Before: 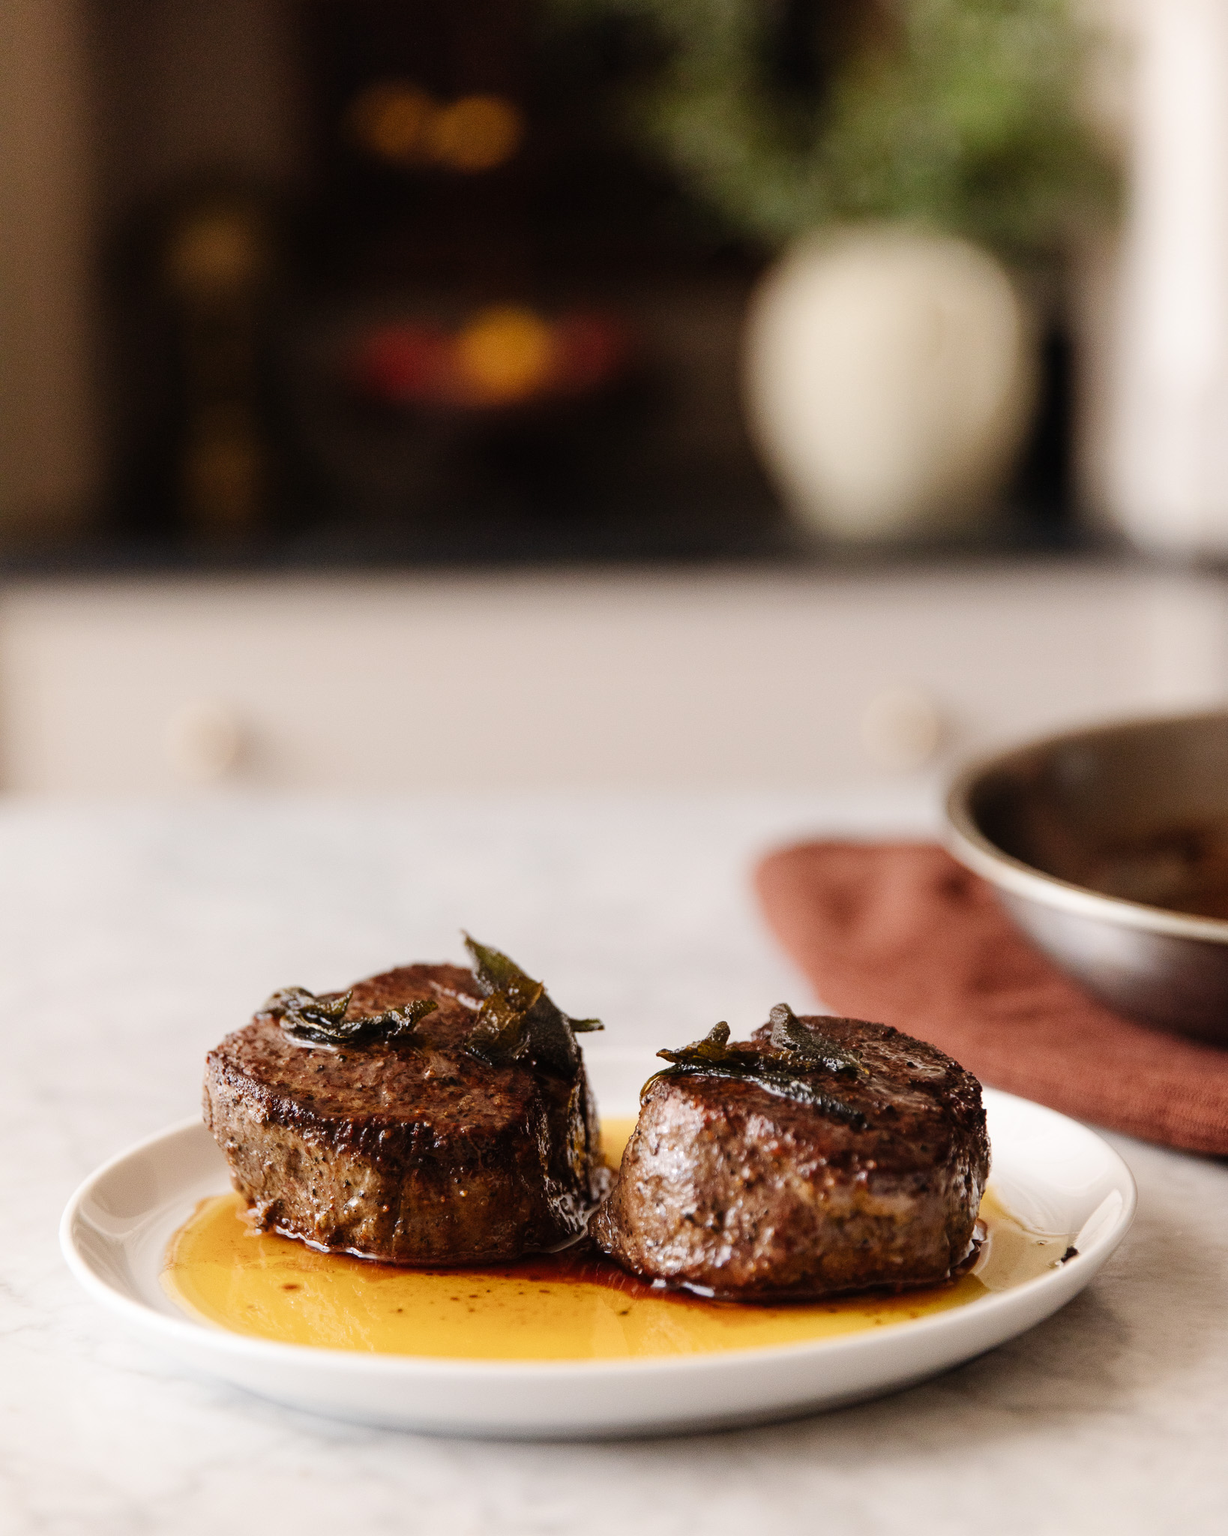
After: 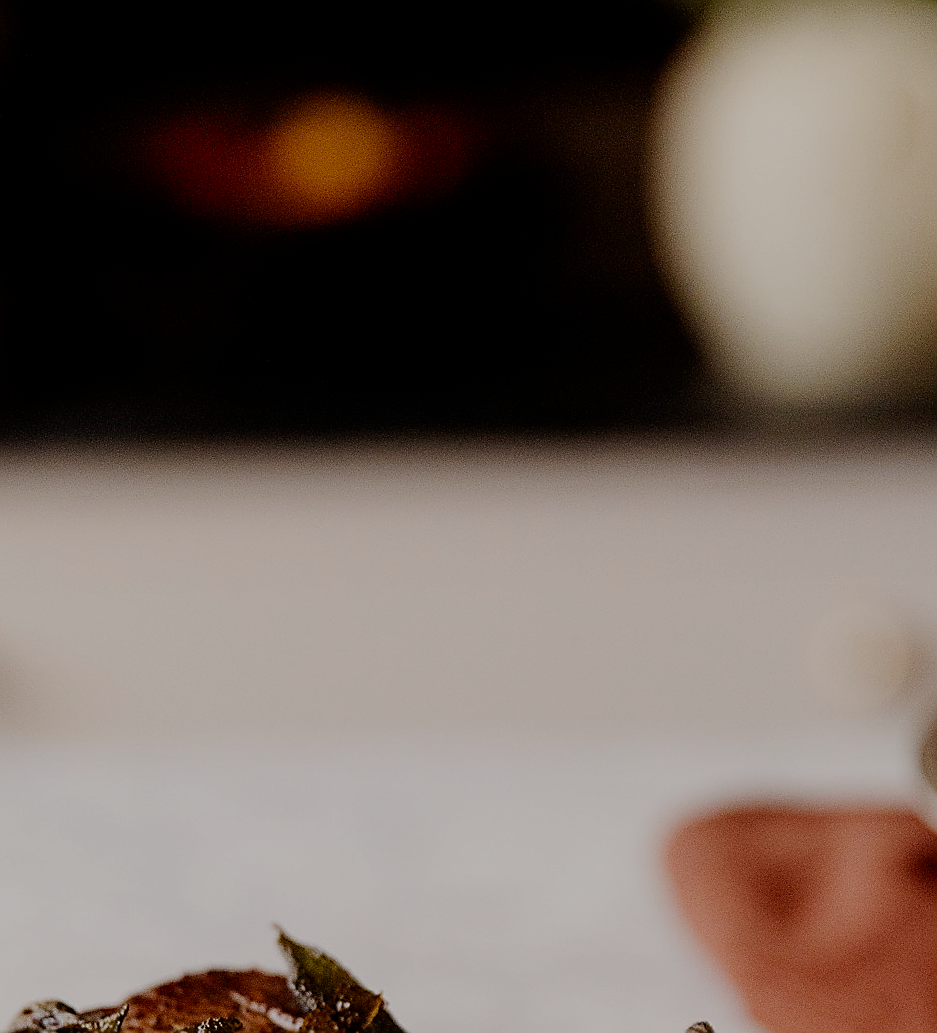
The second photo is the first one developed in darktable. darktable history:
filmic rgb: middle gray luminance 29%, black relative exposure -10.3 EV, white relative exposure 5.5 EV, threshold 6 EV, target black luminance 0%, hardness 3.95, latitude 2.04%, contrast 1.132, highlights saturation mix 5%, shadows ↔ highlights balance 15.11%, add noise in highlights 0, preserve chrominance no, color science v3 (2019), use custom middle-gray values true, iterations of high-quality reconstruction 0, contrast in highlights soft, enable highlight reconstruction true
crop: left 20.932%, top 15.471%, right 21.848%, bottom 34.081%
sharpen: radius 1.4, amount 1.25, threshold 0.7
